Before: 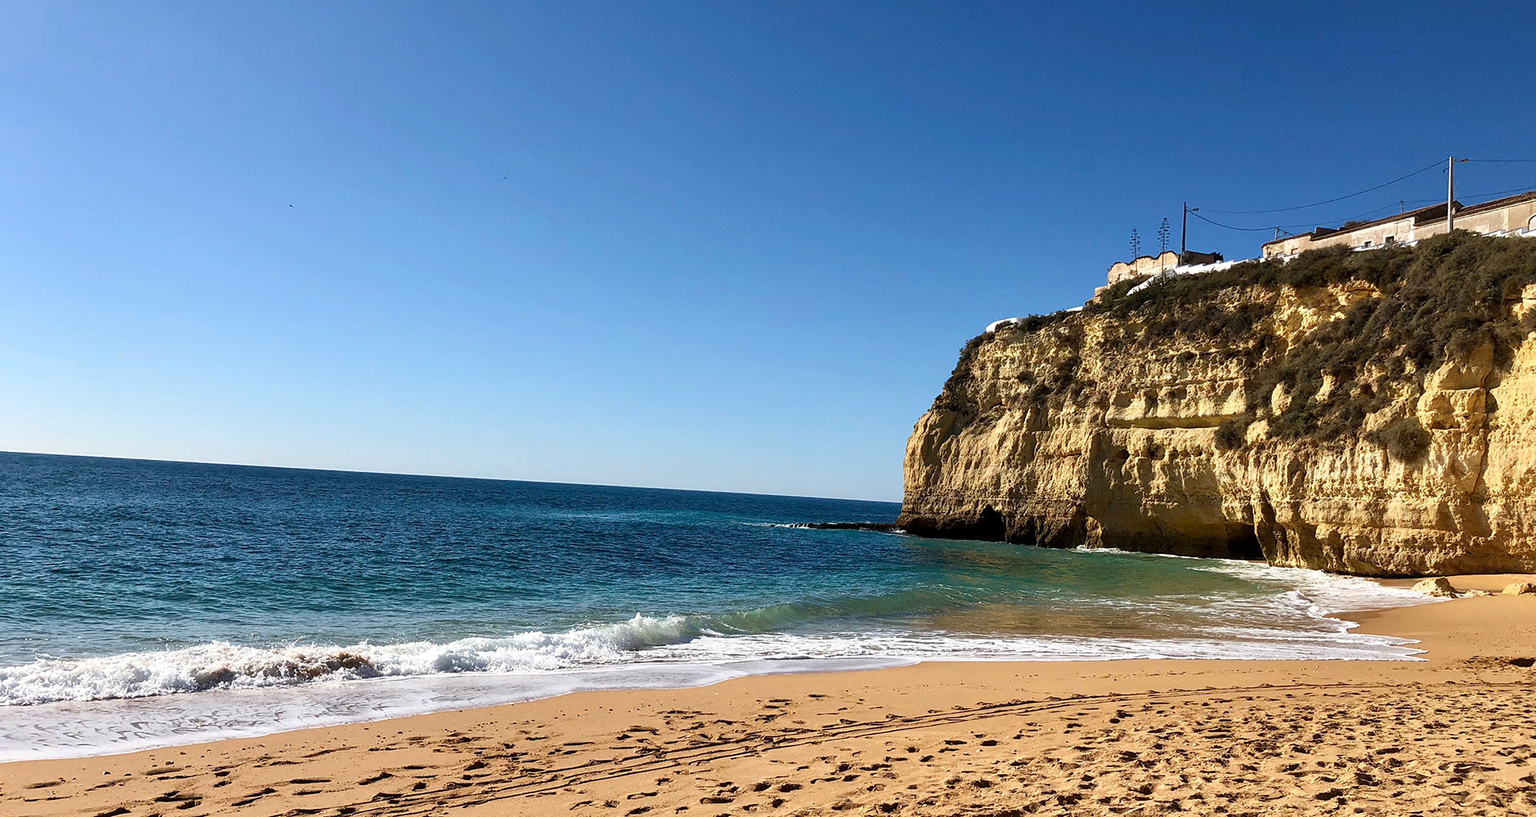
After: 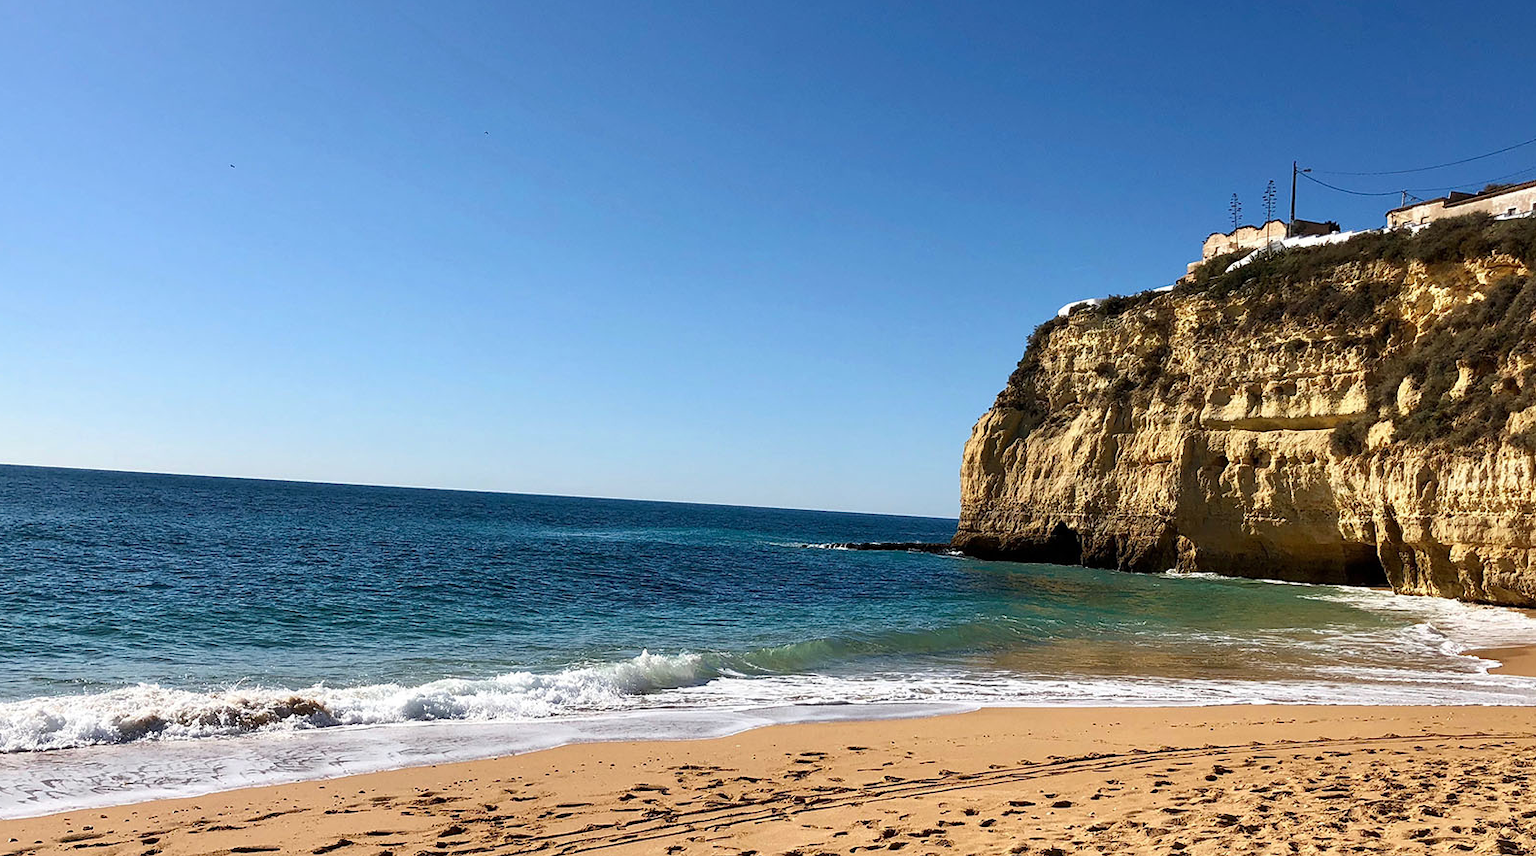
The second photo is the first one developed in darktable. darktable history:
crop: left 6.272%, top 8.12%, right 9.542%, bottom 3.592%
